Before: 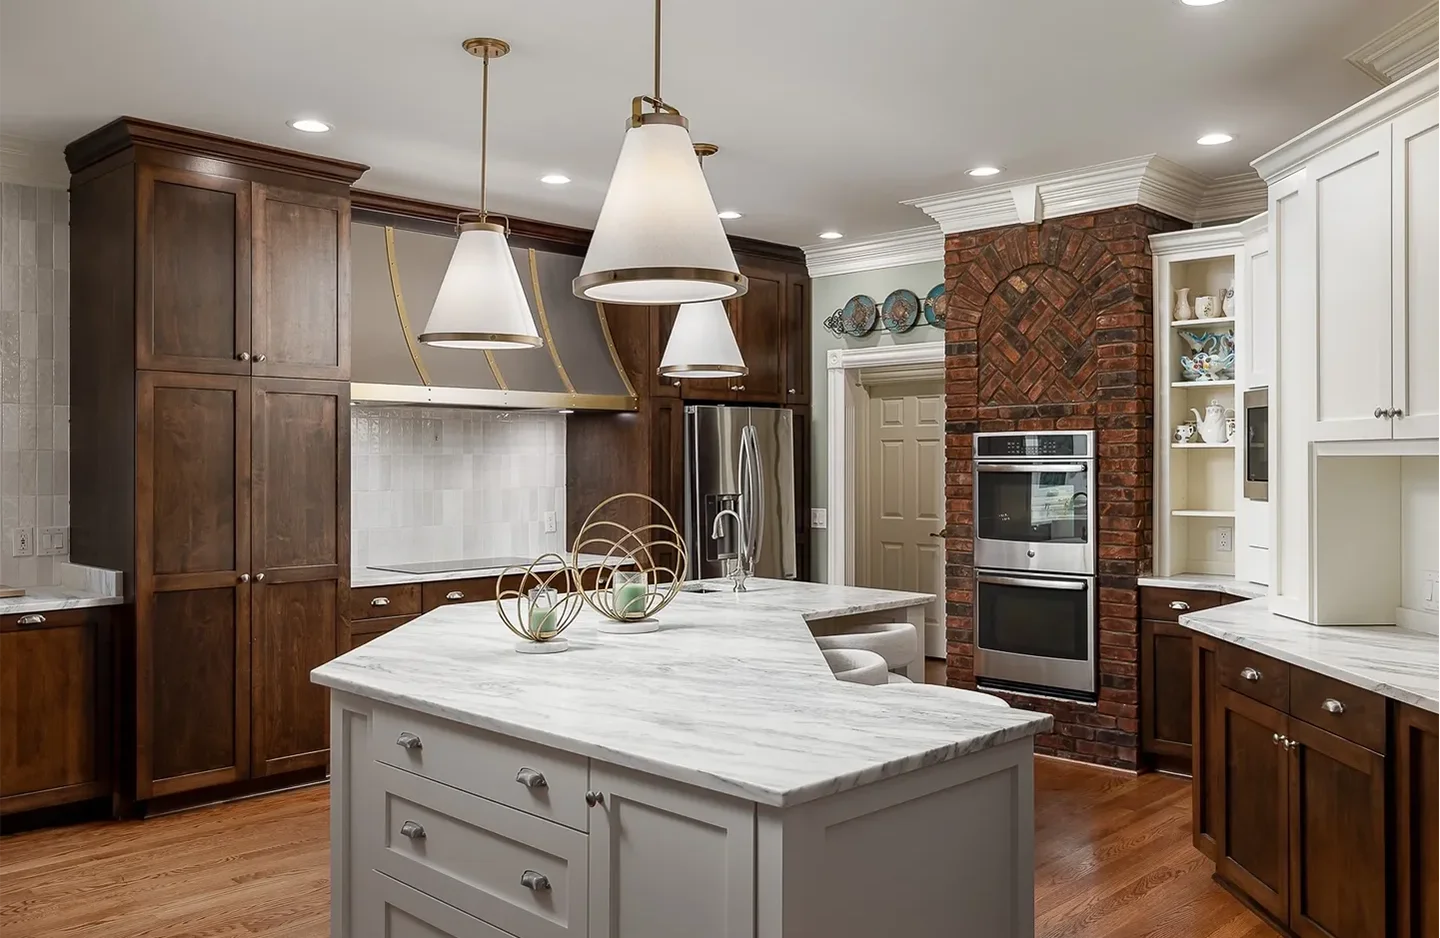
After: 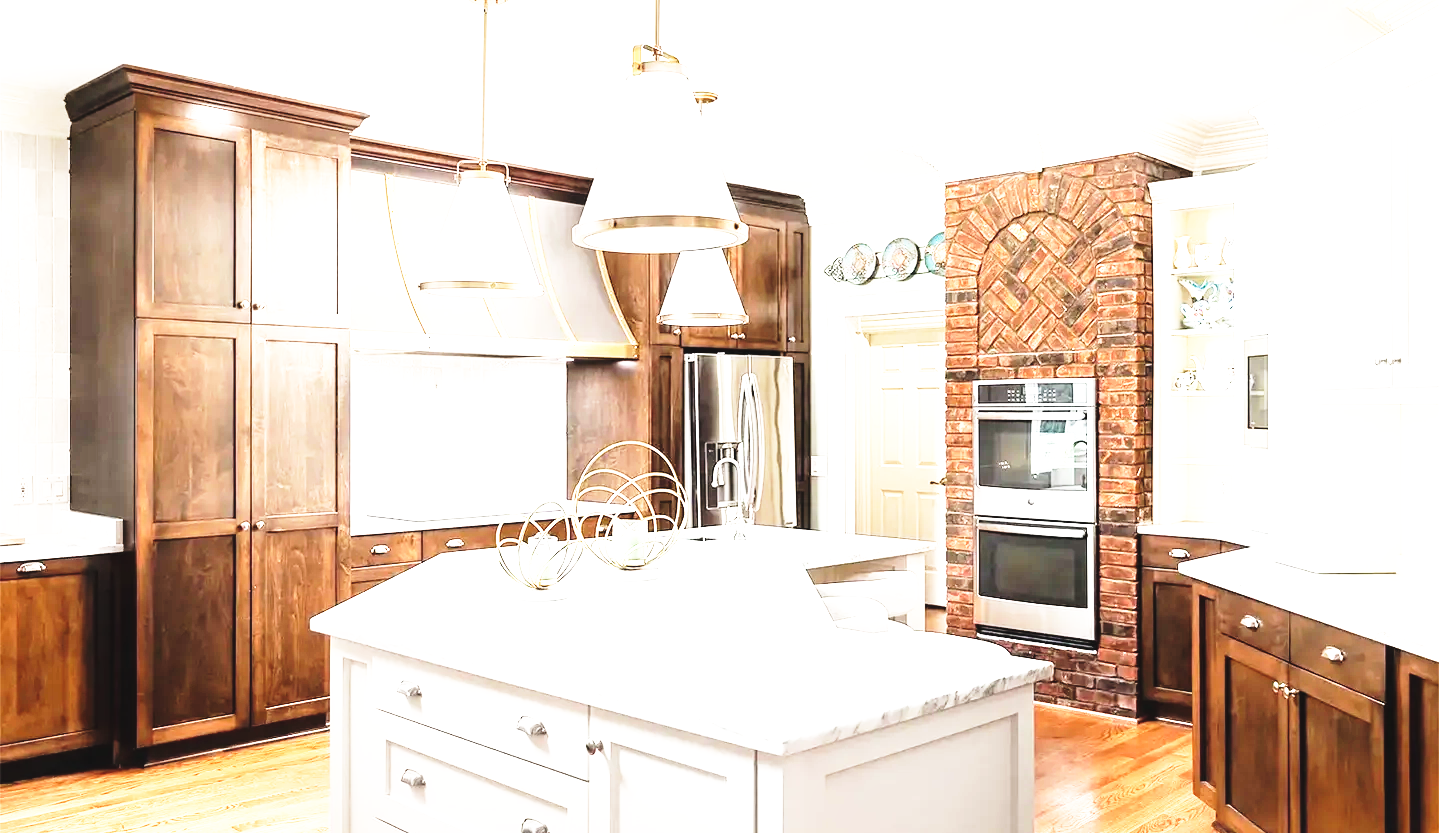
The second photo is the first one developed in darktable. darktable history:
crop and rotate: top 5.599%, bottom 5.589%
exposure: black level correction -0.005, exposure 1.007 EV, compensate highlight preservation false
tone equalizer: -8 EV -1.08 EV, -7 EV -1.05 EV, -6 EV -0.863 EV, -5 EV -0.561 EV, -3 EV 0.578 EV, -2 EV 0.889 EV, -1 EV 0.991 EV, +0 EV 1.06 EV
base curve: curves: ch0 [(0, 0) (0.026, 0.03) (0.109, 0.232) (0.351, 0.748) (0.669, 0.968) (1, 1)], preserve colors none
